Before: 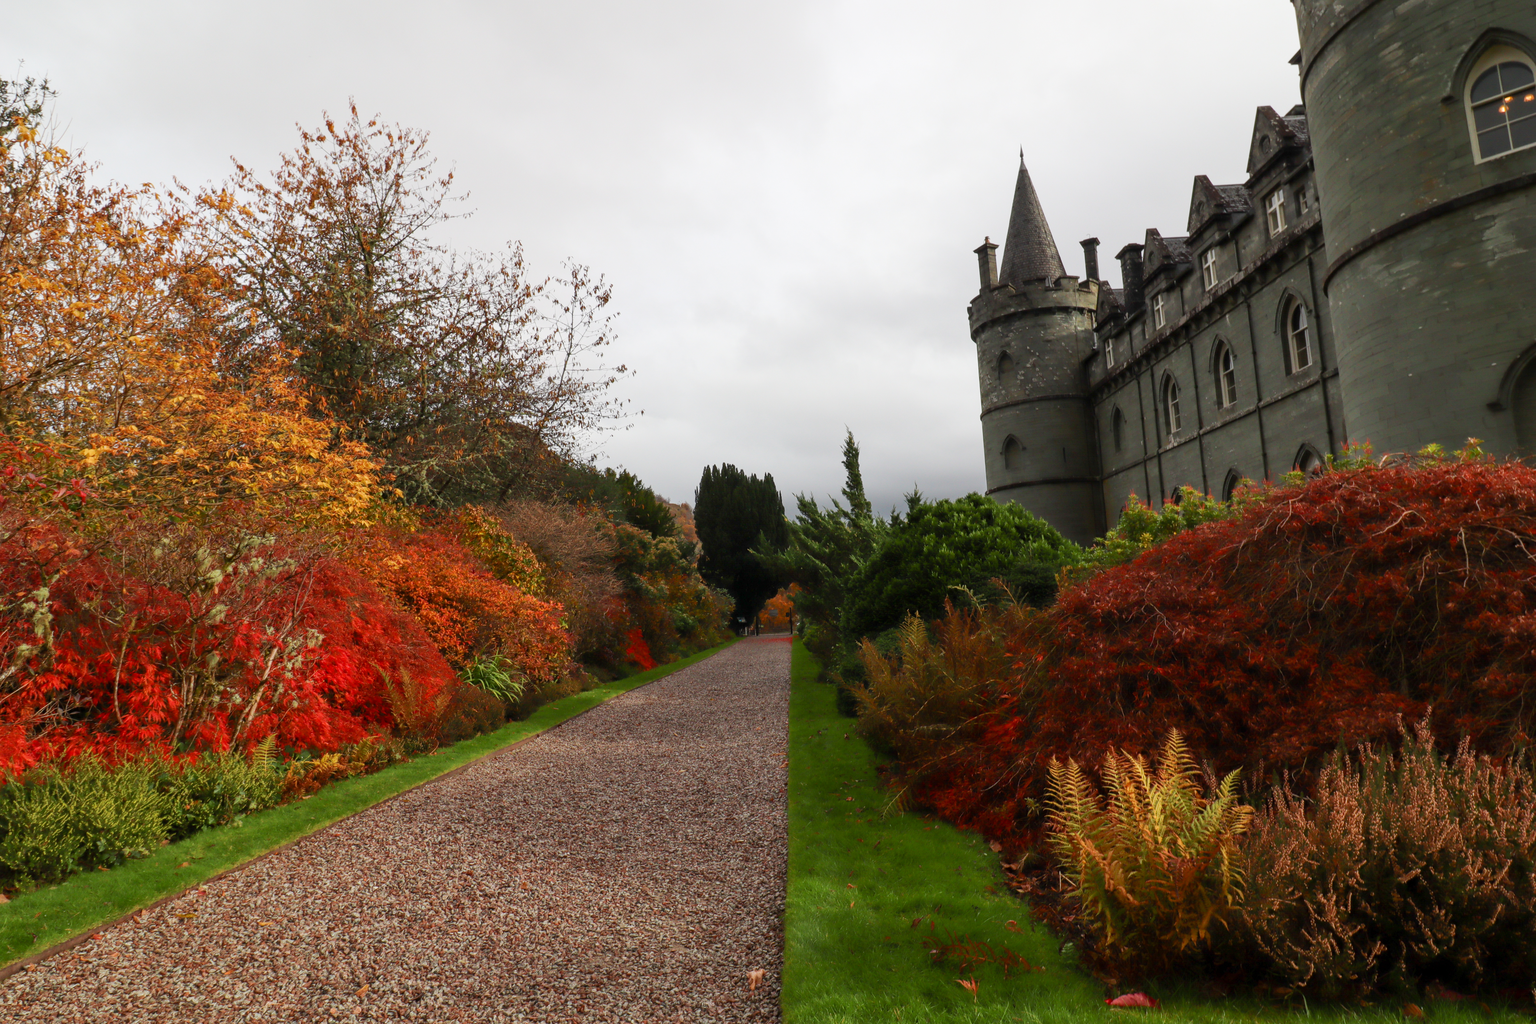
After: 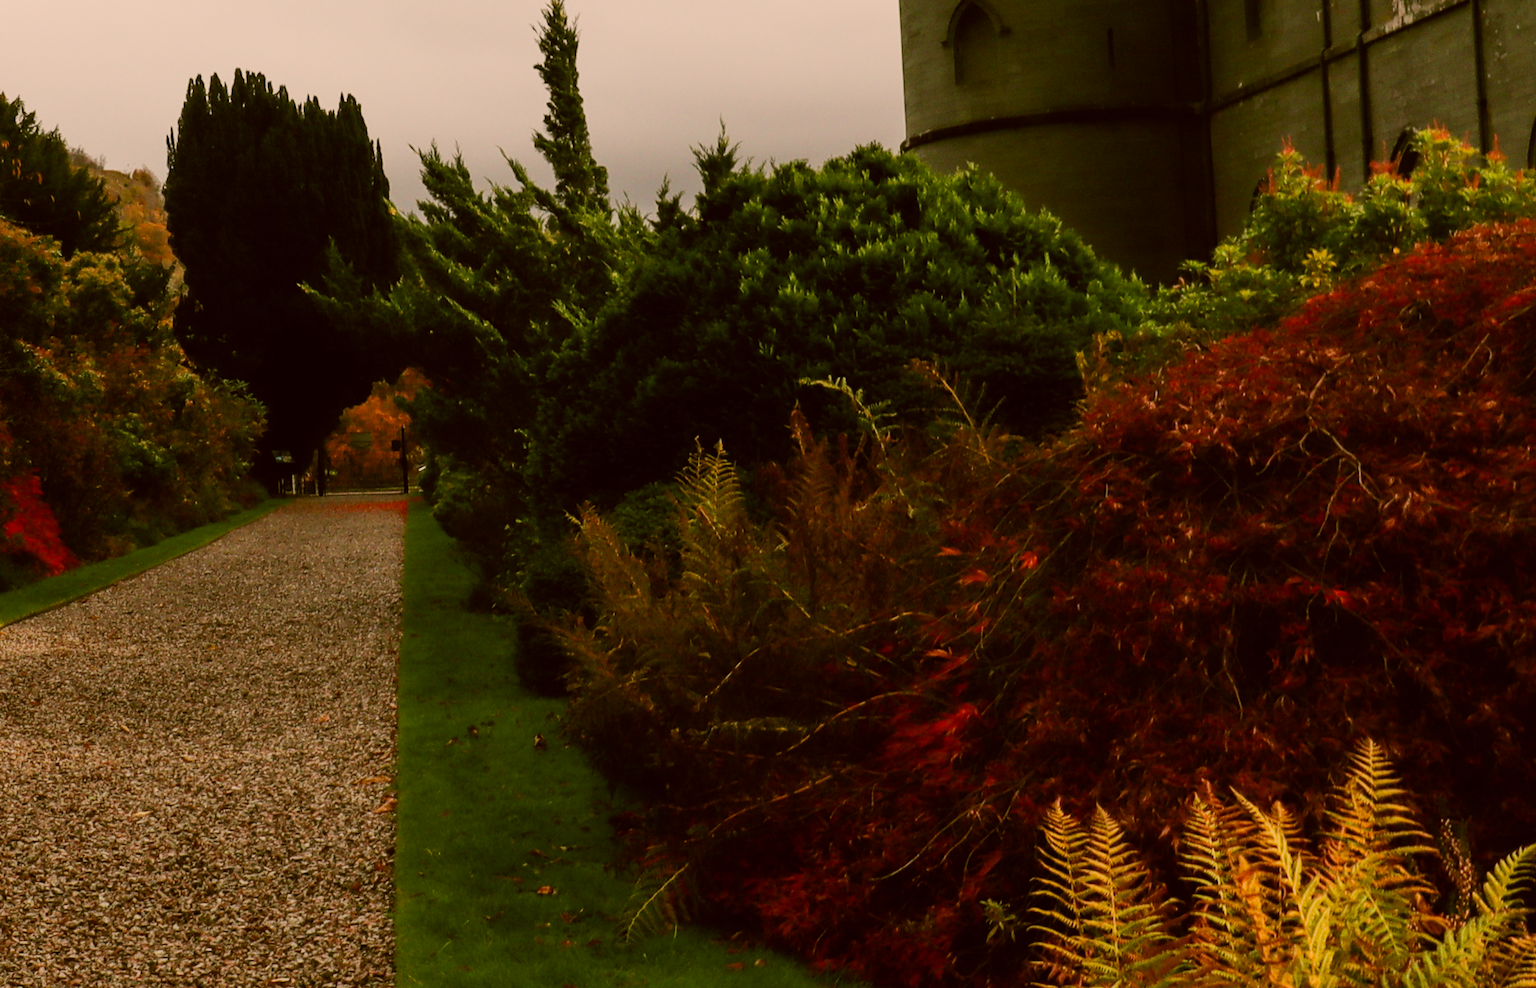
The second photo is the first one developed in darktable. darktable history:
white balance: red 1.009, blue 1.027
exposure: exposure -0.048 EV, compensate highlight preservation false
color correction: highlights a* 8.98, highlights b* 15.09, shadows a* -0.49, shadows b* 26.52
crop: left 37.221%, top 45.169%, right 20.63%, bottom 13.777%
filmic rgb: black relative exposure -7.5 EV, white relative exposure 5 EV, hardness 3.31, contrast 1.3, contrast in shadows safe
rotate and perspective: rotation 0.062°, lens shift (vertical) 0.115, lens shift (horizontal) -0.133, crop left 0.047, crop right 0.94, crop top 0.061, crop bottom 0.94
